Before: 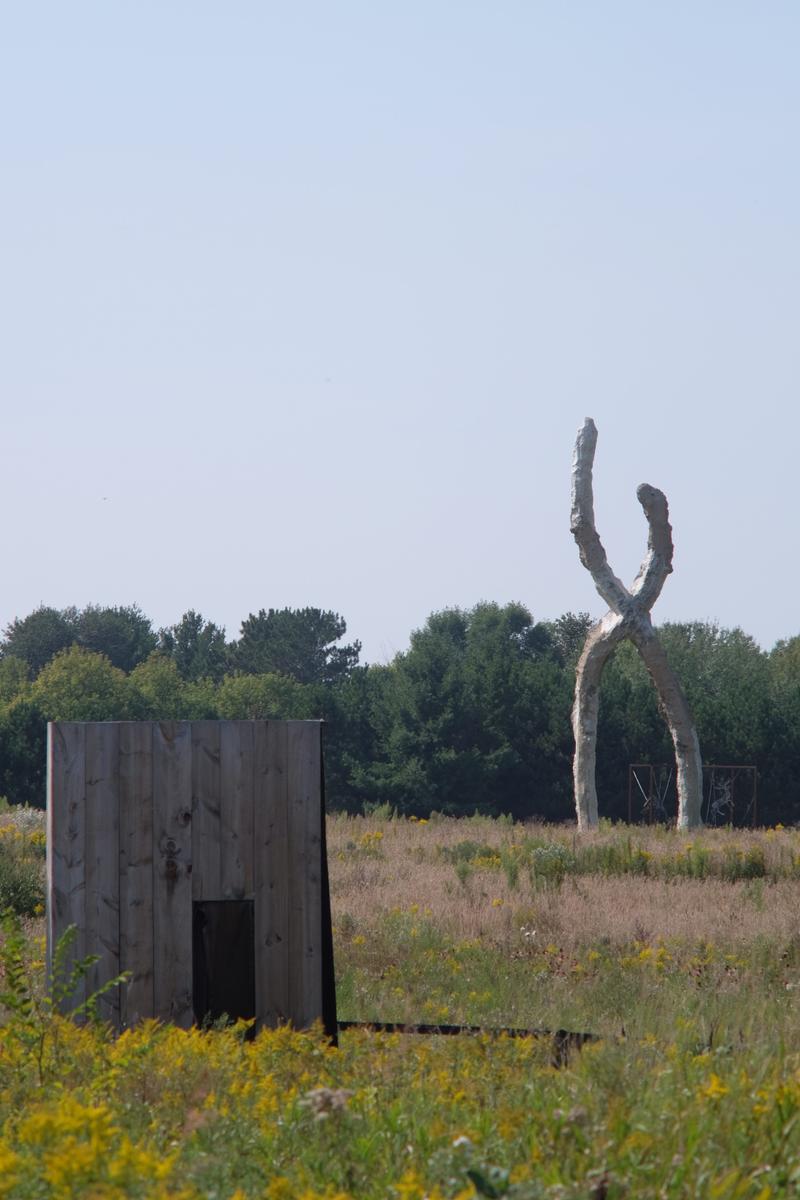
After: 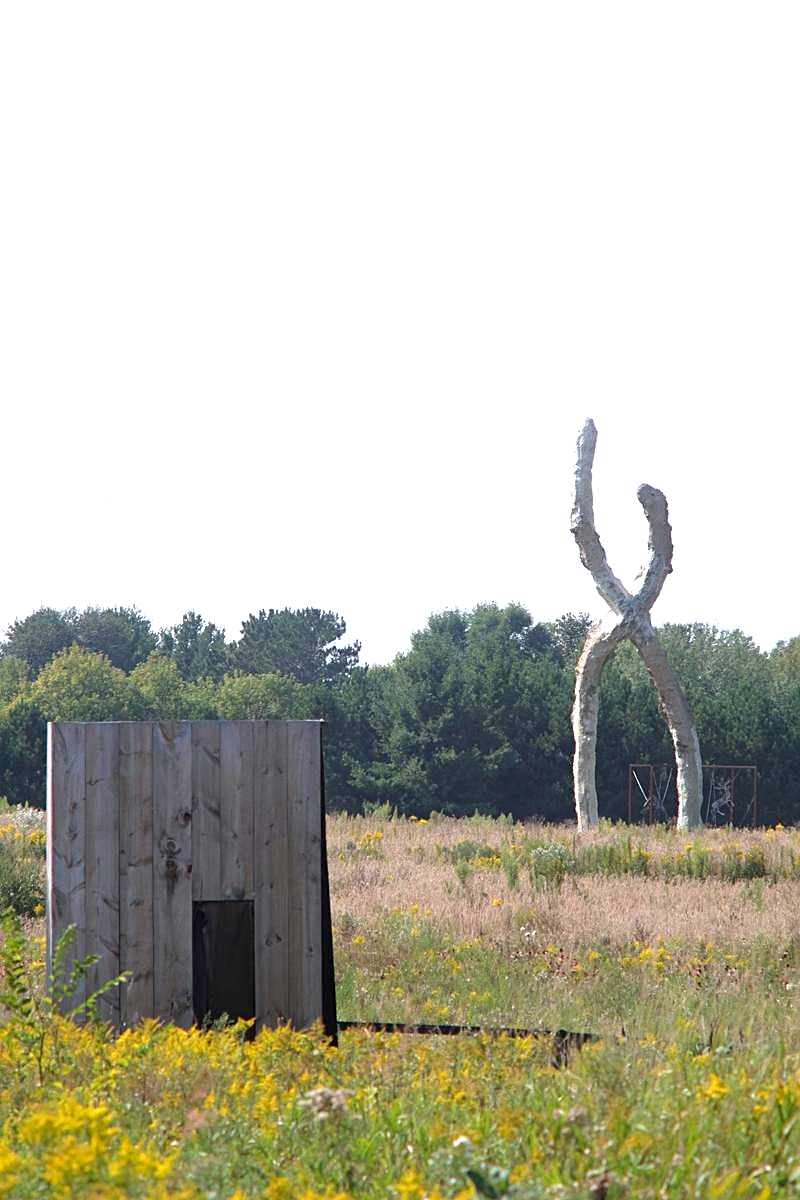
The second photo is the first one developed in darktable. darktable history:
exposure: black level correction 0.001, exposure 1.117 EV, compensate exposure bias true, compensate highlight preservation false
sharpen: on, module defaults
